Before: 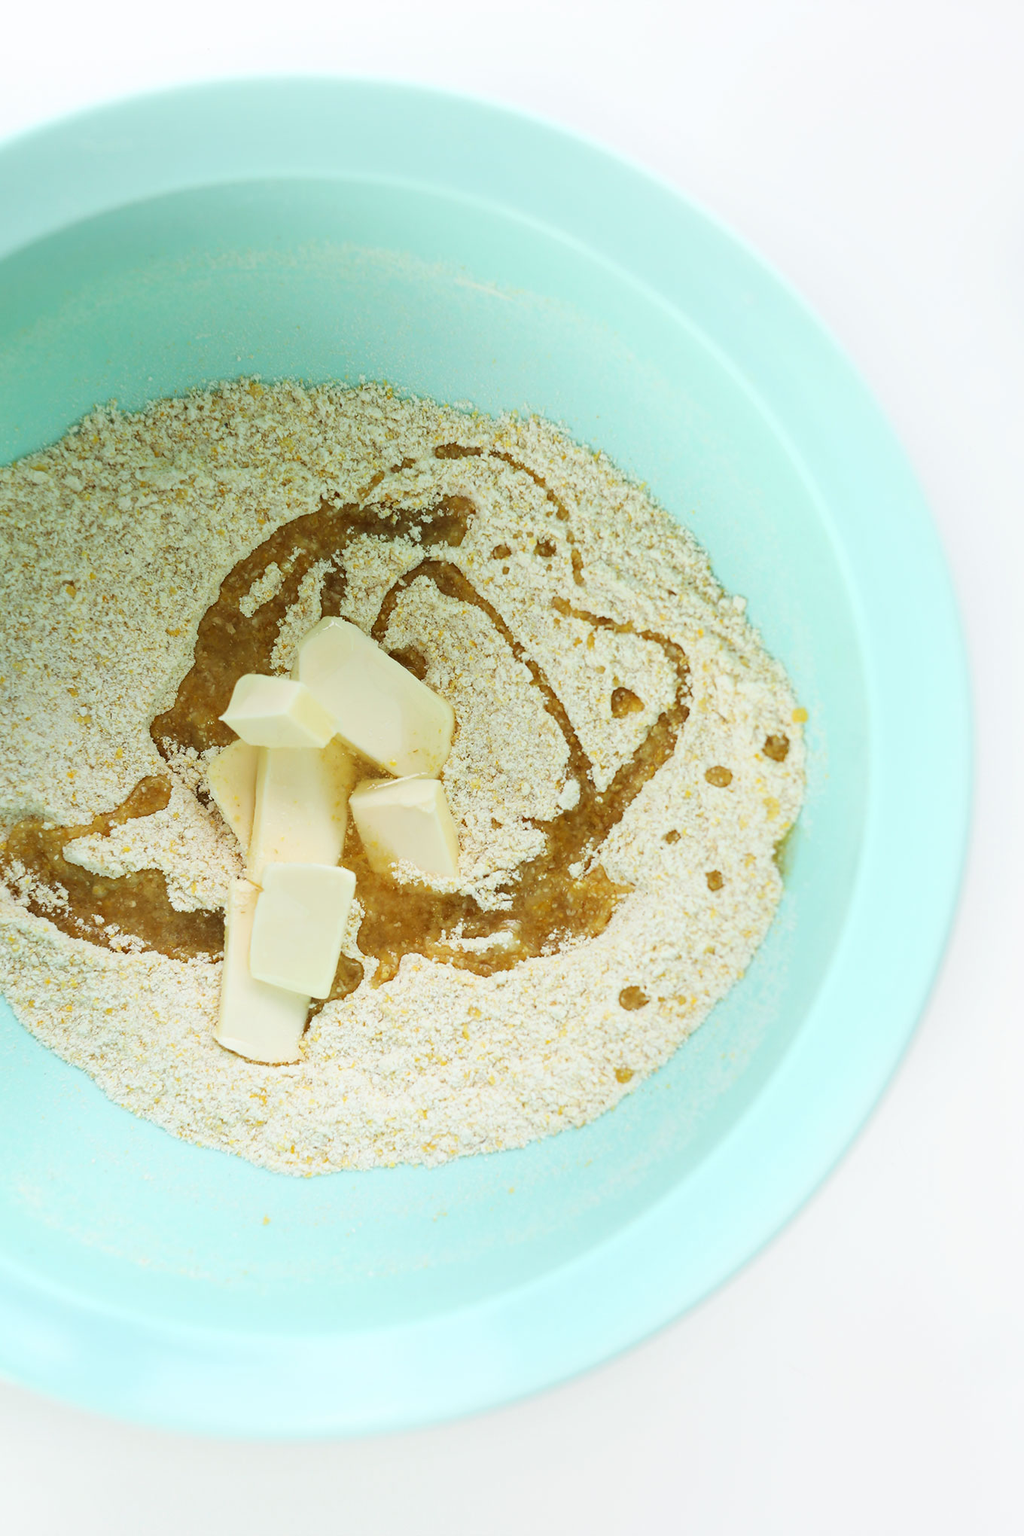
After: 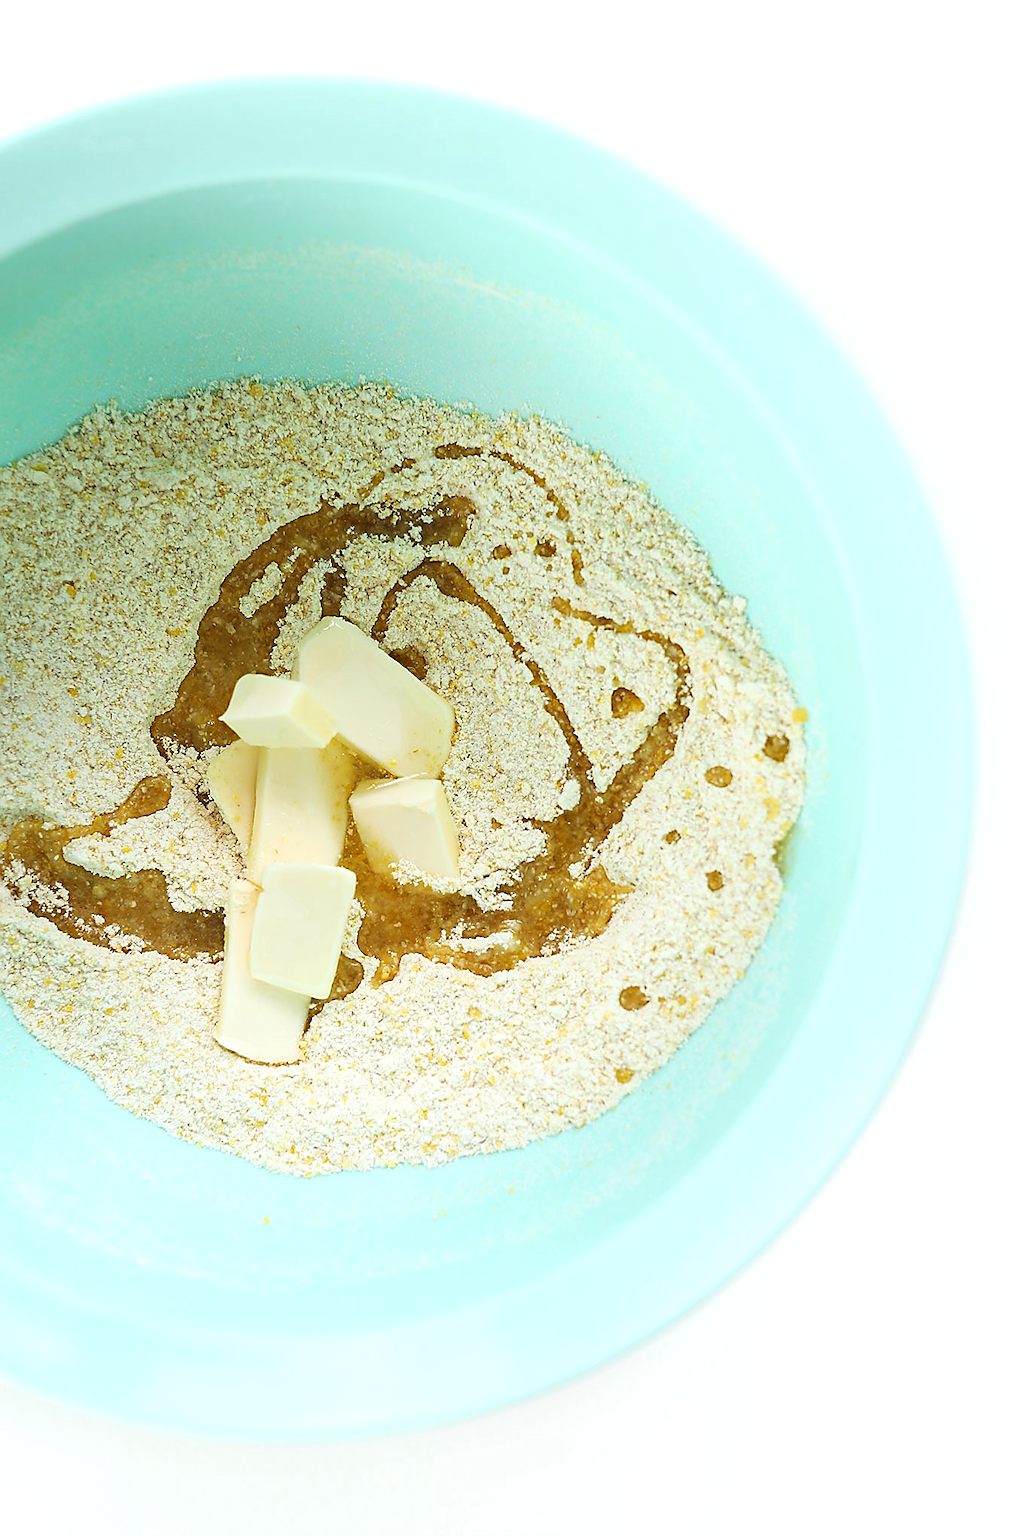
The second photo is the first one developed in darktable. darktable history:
haze removal: compatibility mode true, adaptive false
sharpen: radius 1.4, amount 1.25, threshold 0.7
exposure: exposure 0.2 EV, compensate highlight preservation false
